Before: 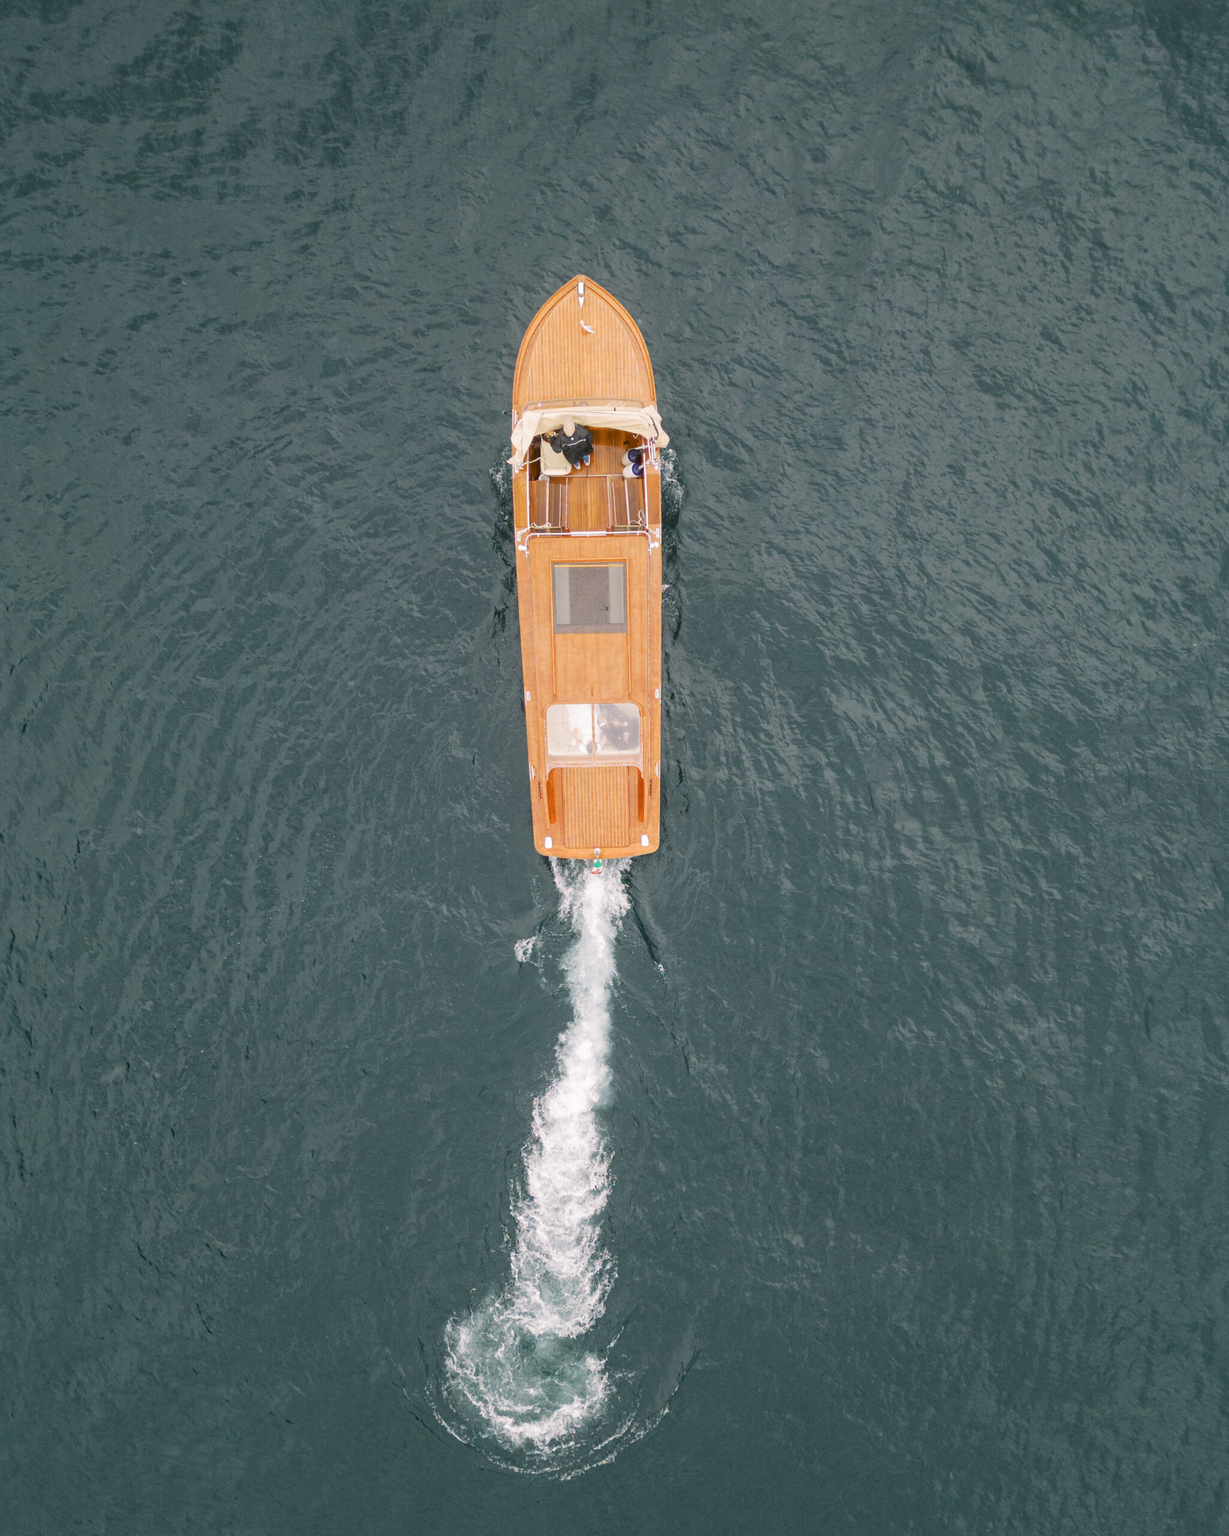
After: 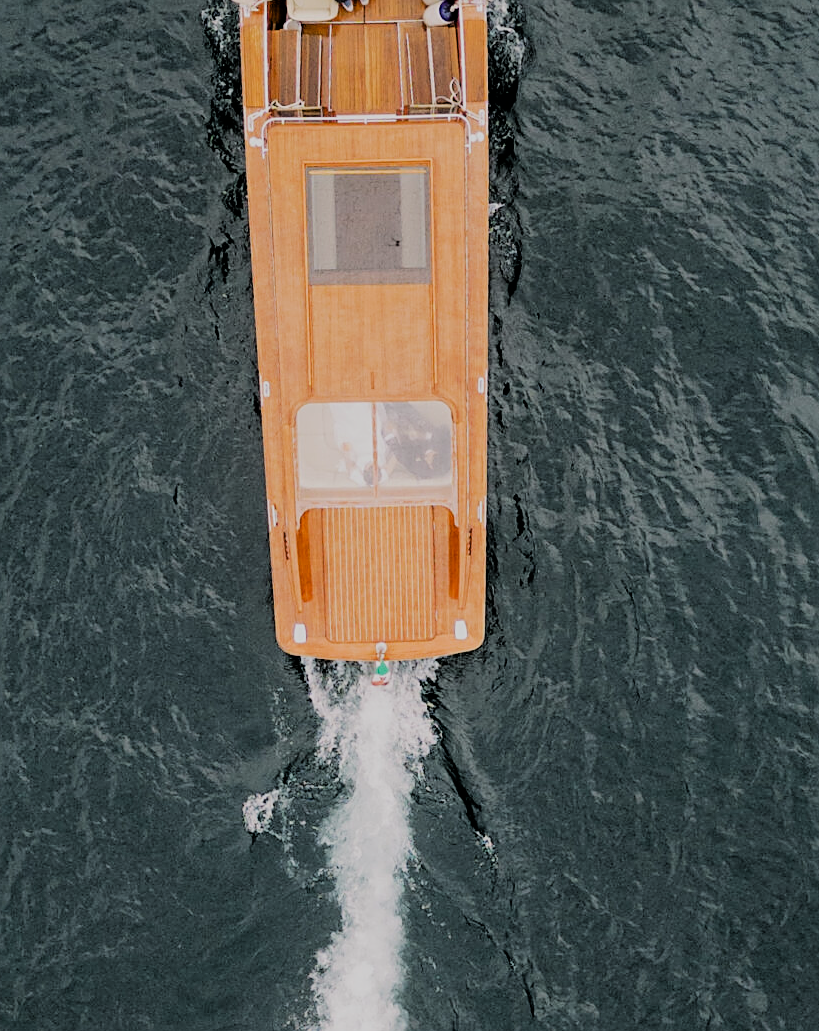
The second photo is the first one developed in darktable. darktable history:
filmic rgb: black relative exposure -3.07 EV, white relative exposure 7.03 EV, hardness 1.48, contrast 1.349
crop: left 29.993%, top 30.152%, right 30.011%, bottom 29.553%
exposure: black level correction 0.009, exposure -0.167 EV, compensate highlight preservation false
sharpen: on, module defaults
